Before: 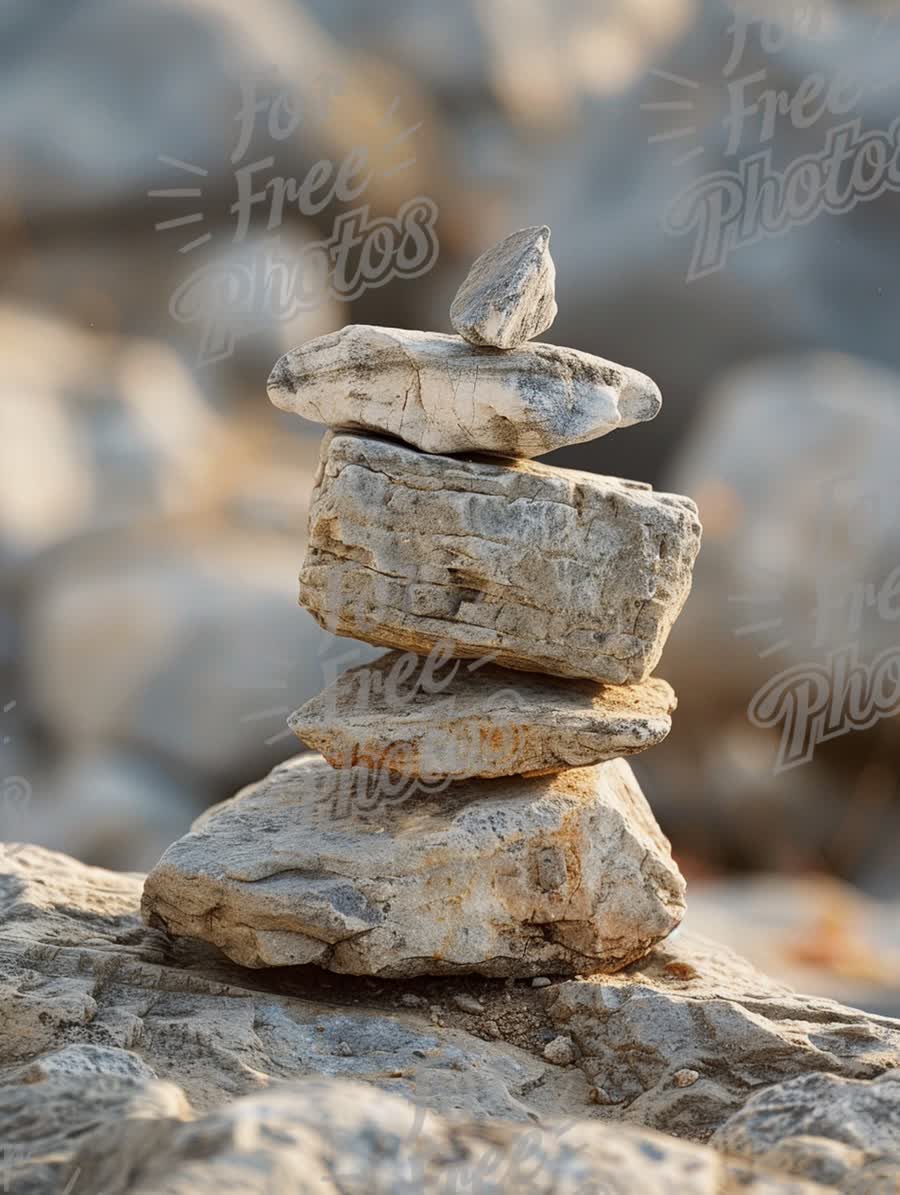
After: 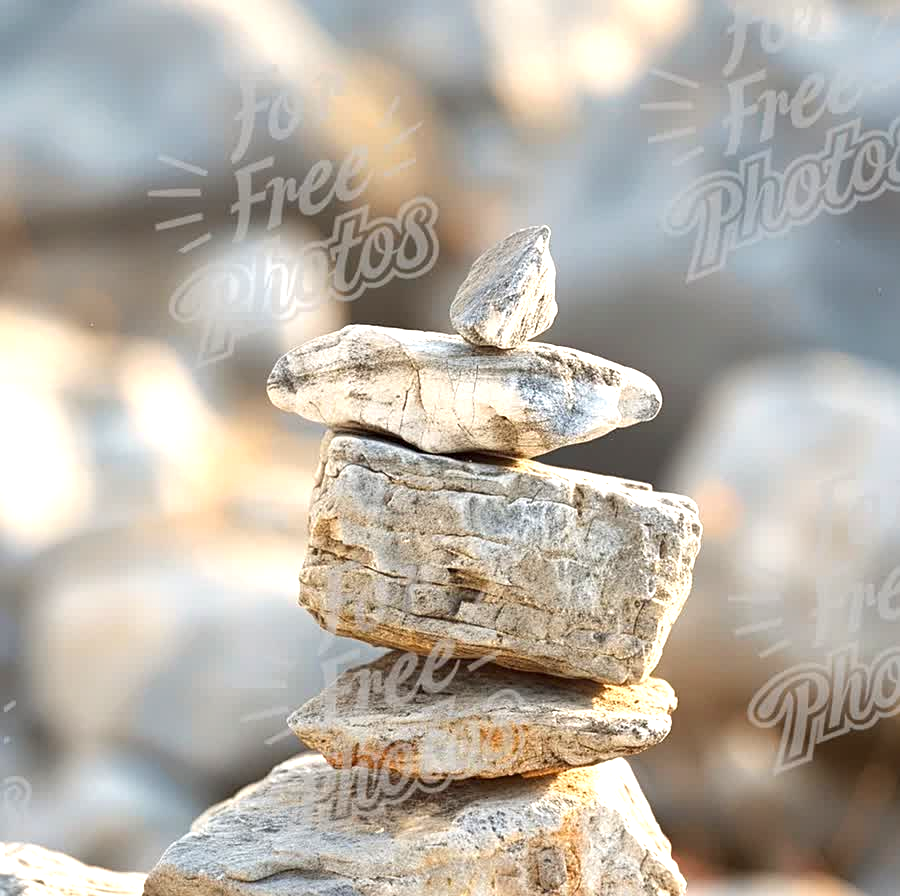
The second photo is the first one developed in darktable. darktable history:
crop: bottom 24.991%
sharpen: amount 0.205
exposure: black level correction 0, exposure 1.013 EV, compensate highlight preservation false
